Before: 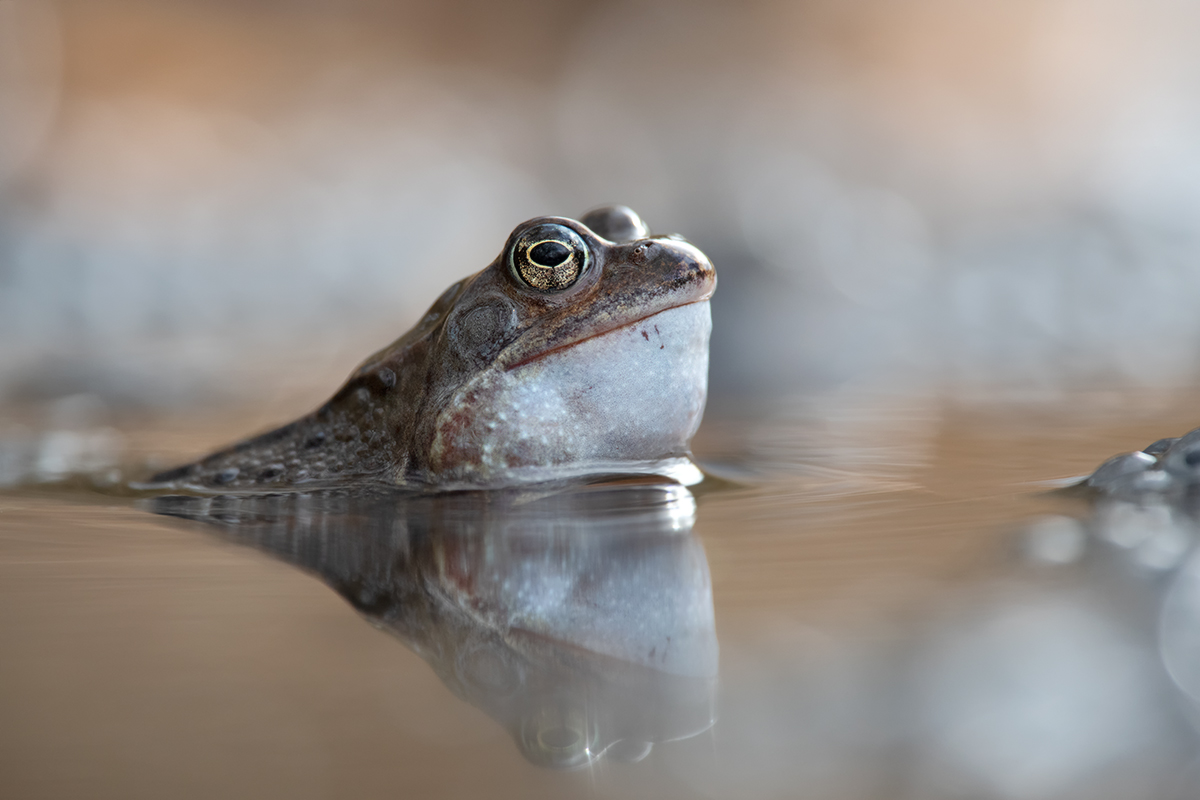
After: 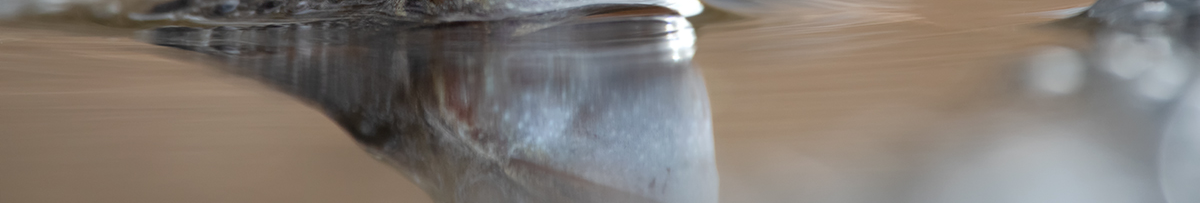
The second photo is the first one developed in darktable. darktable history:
crop and rotate: top 58.647%, bottom 15.938%
tone equalizer: on, module defaults
